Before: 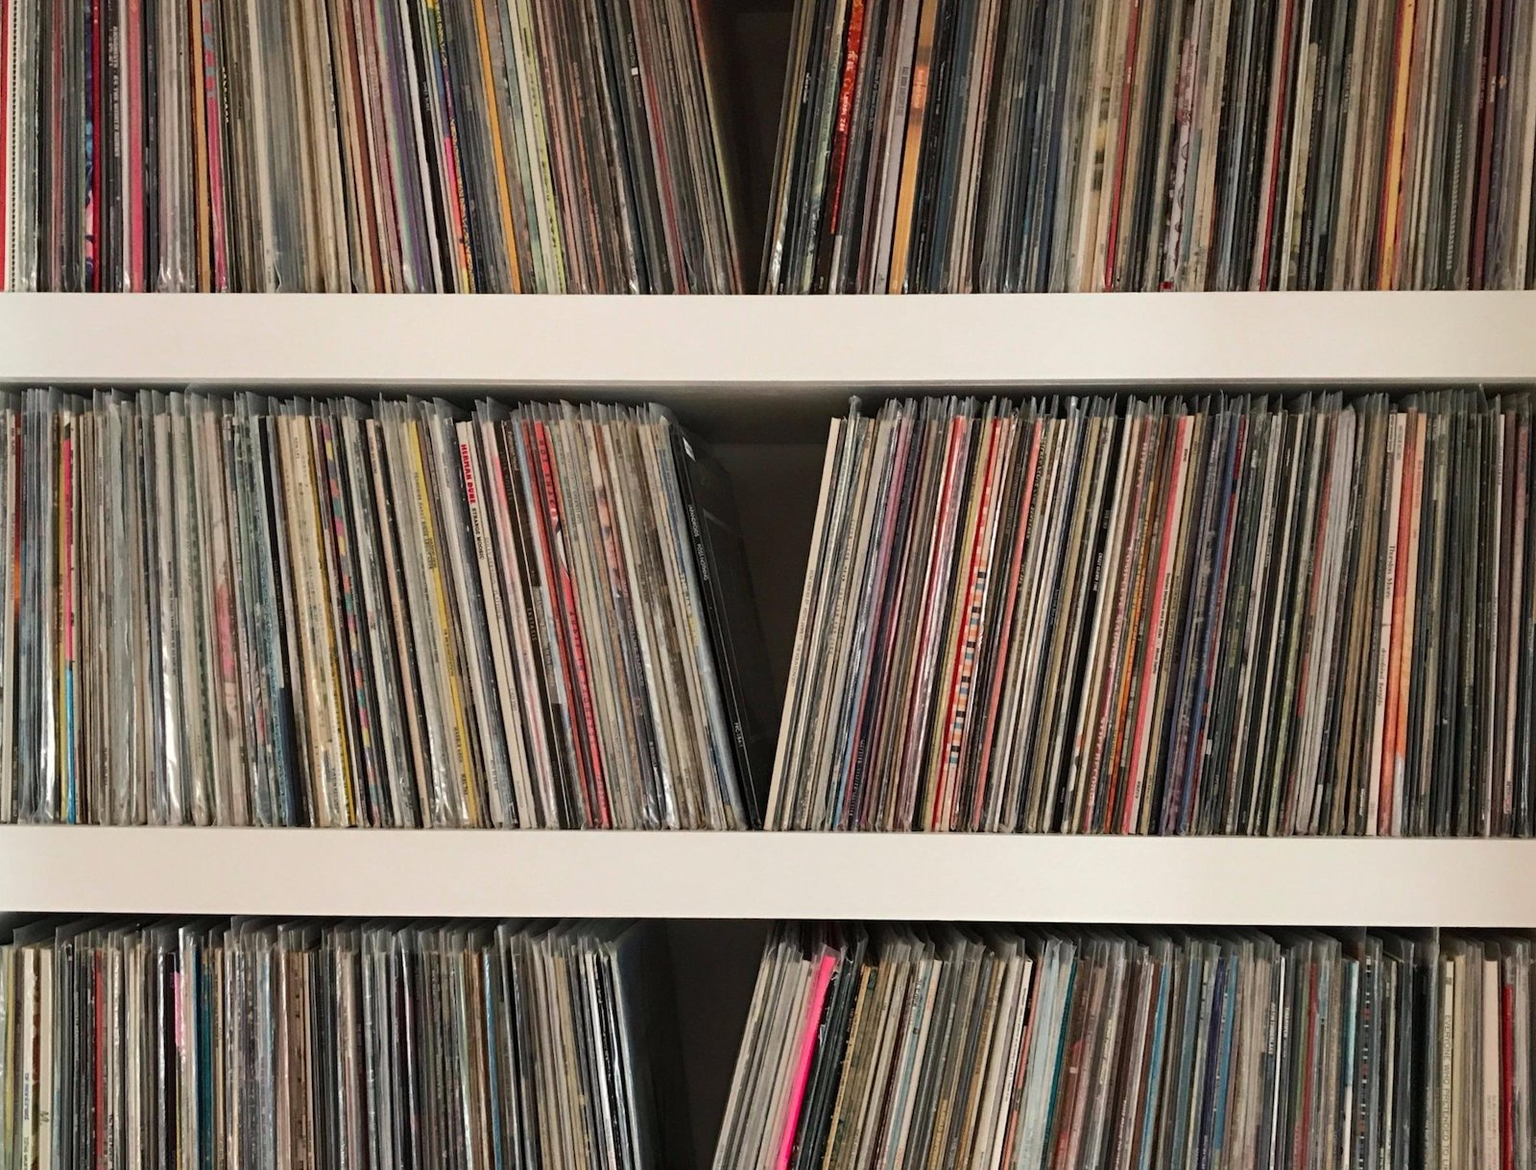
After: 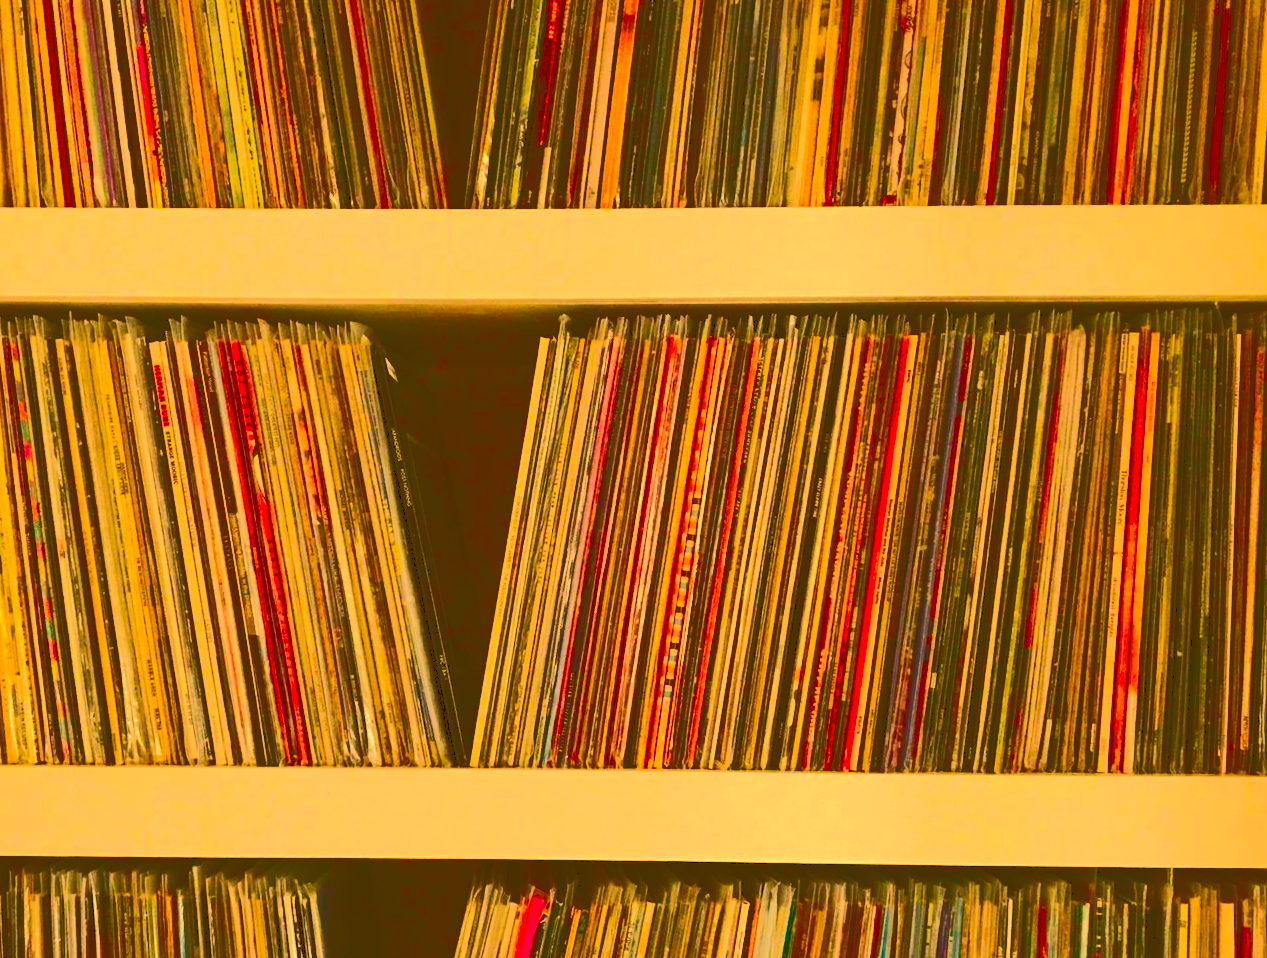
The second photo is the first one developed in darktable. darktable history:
tone curve: curves: ch0 [(0, 0) (0.003, 0.219) (0.011, 0.219) (0.025, 0.223) (0.044, 0.226) (0.069, 0.232) (0.1, 0.24) (0.136, 0.245) (0.177, 0.257) (0.224, 0.281) (0.277, 0.324) (0.335, 0.392) (0.399, 0.484) (0.468, 0.585) (0.543, 0.672) (0.623, 0.741) (0.709, 0.788) (0.801, 0.835) (0.898, 0.878) (1, 1)], color space Lab, independent channels, preserve colors none
color correction: highlights a* 10.91, highlights b* 29.92, shadows a* 2.87, shadows b* 18.12, saturation 1.75
crop and rotate: left 20.423%, top 8.06%, right 0.35%, bottom 13.3%
color balance rgb: linear chroma grading › global chroma 15.02%, perceptual saturation grading › global saturation 20%, perceptual saturation grading › highlights -25.458%, perceptual saturation grading › shadows 25.181%, global vibrance 15.77%, saturation formula JzAzBz (2021)
